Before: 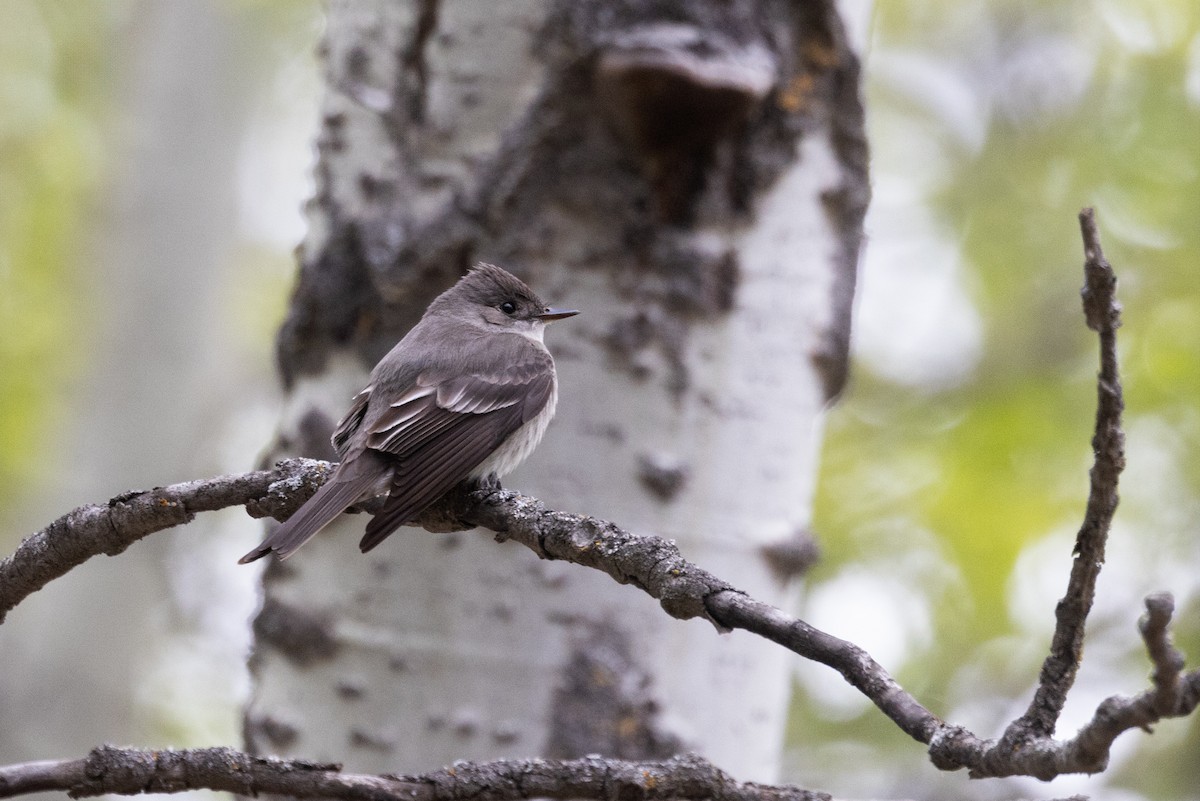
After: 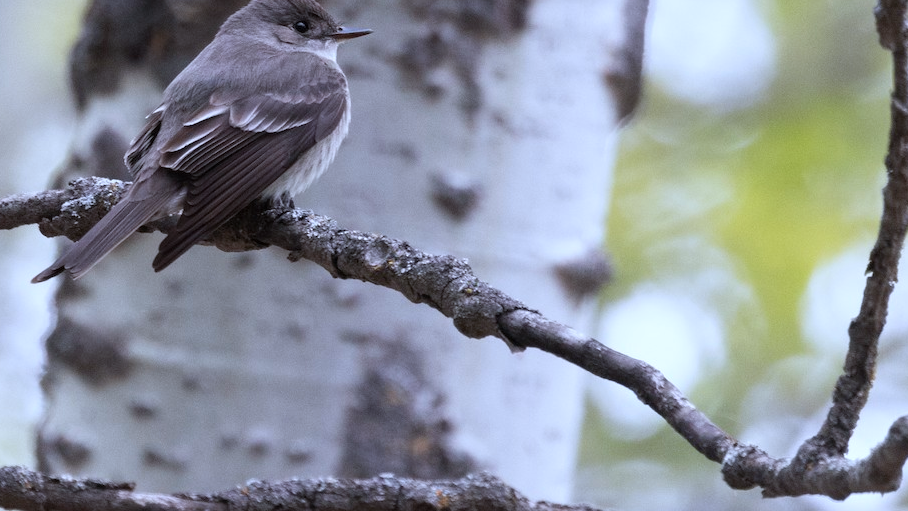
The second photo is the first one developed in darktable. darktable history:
crop and rotate: left 17.299%, top 35.115%, right 7.015%, bottom 1.024%
color correction: highlights a* -2.24, highlights b* -18.1
